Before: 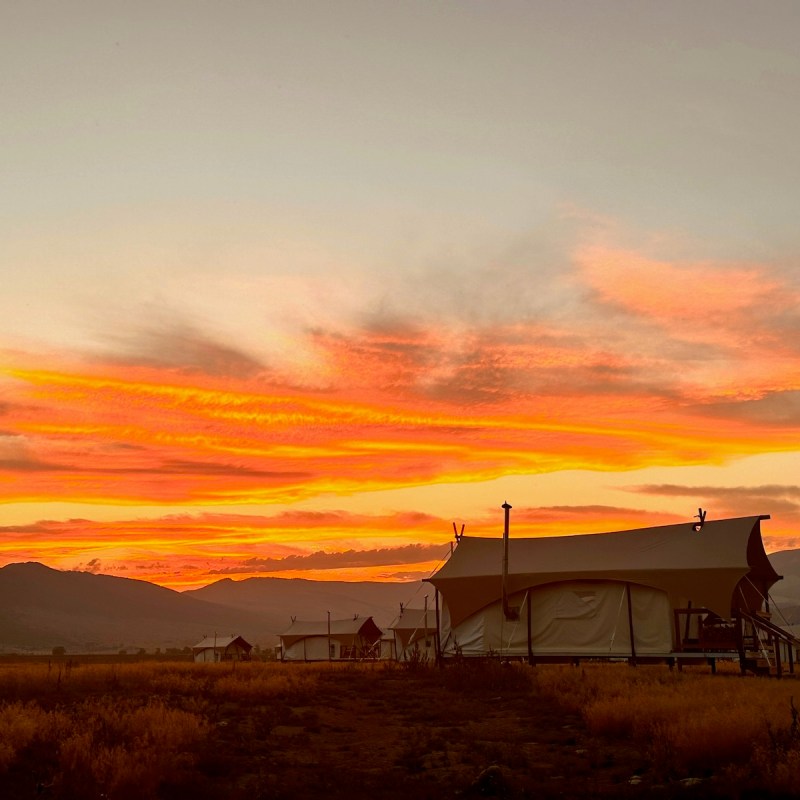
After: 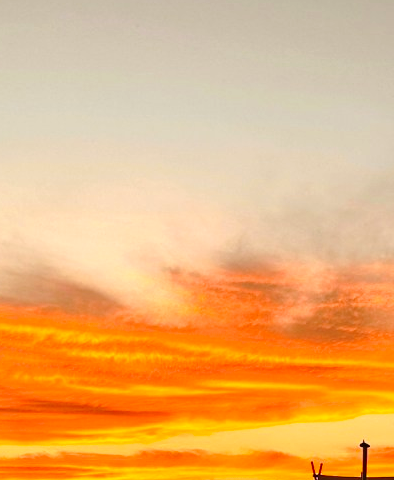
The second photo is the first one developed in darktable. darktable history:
base curve: curves: ch0 [(0, 0) (0.073, 0.04) (0.157, 0.139) (0.492, 0.492) (0.758, 0.758) (1, 1)], preserve colors none
exposure: exposure 0.3 EV, compensate highlight preservation false
crop: left 17.835%, top 7.675%, right 32.881%, bottom 32.213%
